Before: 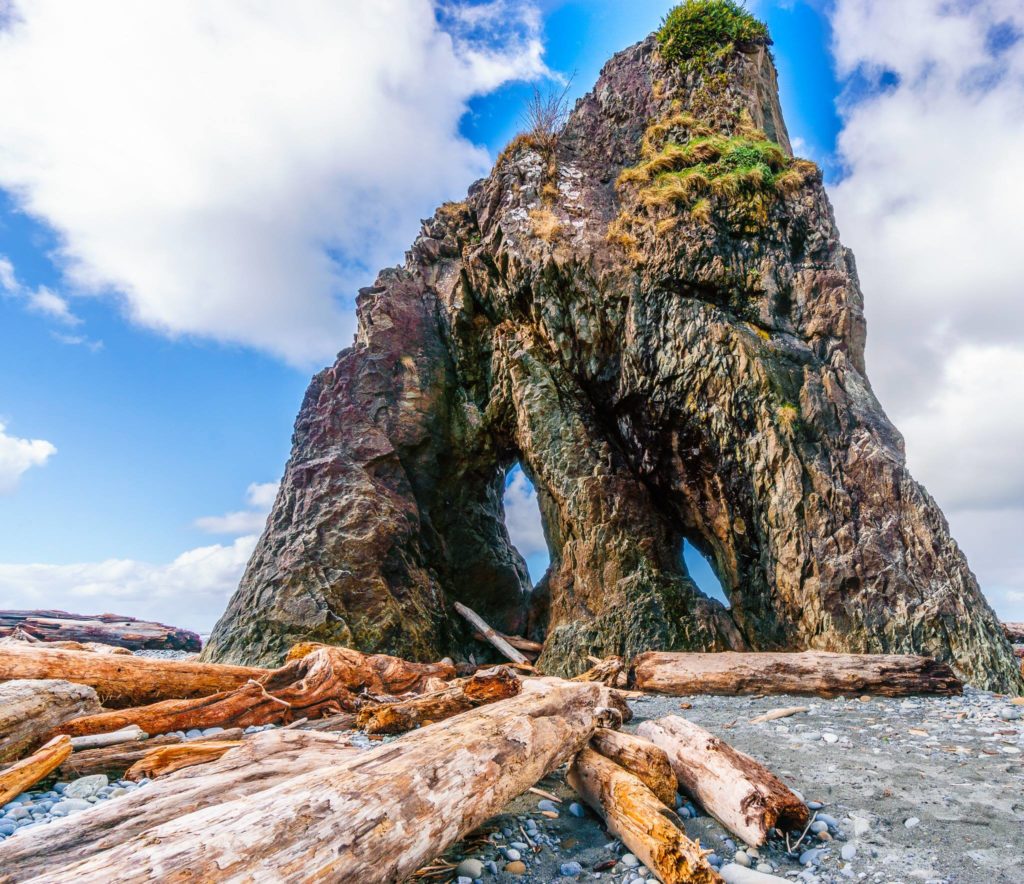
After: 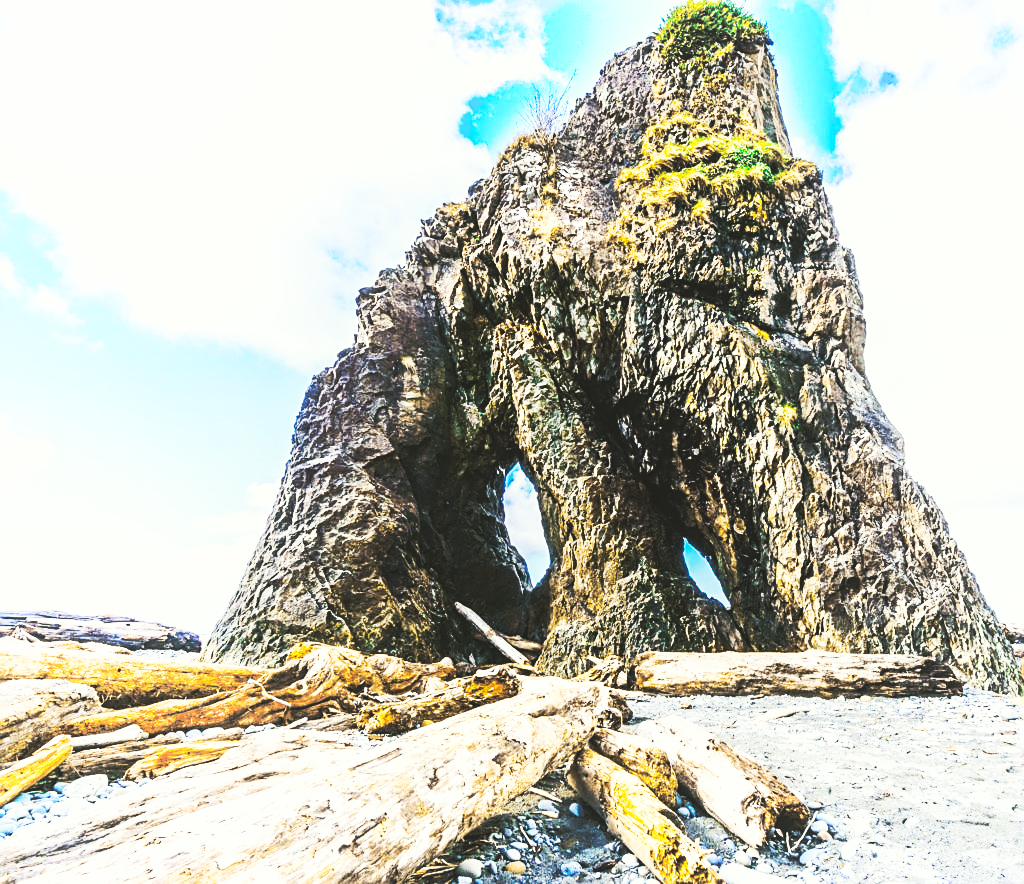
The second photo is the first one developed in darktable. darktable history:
sharpen: on, module defaults
shadows and highlights: shadows -23.08, highlights 46.15, soften with gaussian
tone curve: curves: ch1 [(0, 0) (0.173, 0.145) (0.467, 0.477) (0.808, 0.611) (1, 1)]; ch2 [(0, 0) (0.255, 0.314) (0.498, 0.509) (0.694, 0.64) (1, 1)], color space Lab, independent channels, preserve colors none
contrast brightness saturation: contrast 0.1, brightness 0.03, saturation 0.09
base curve: curves: ch0 [(0, 0.015) (0.085, 0.116) (0.134, 0.298) (0.19, 0.545) (0.296, 0.764) (0.599, 0.982) (1, 1)], preserve colors none
